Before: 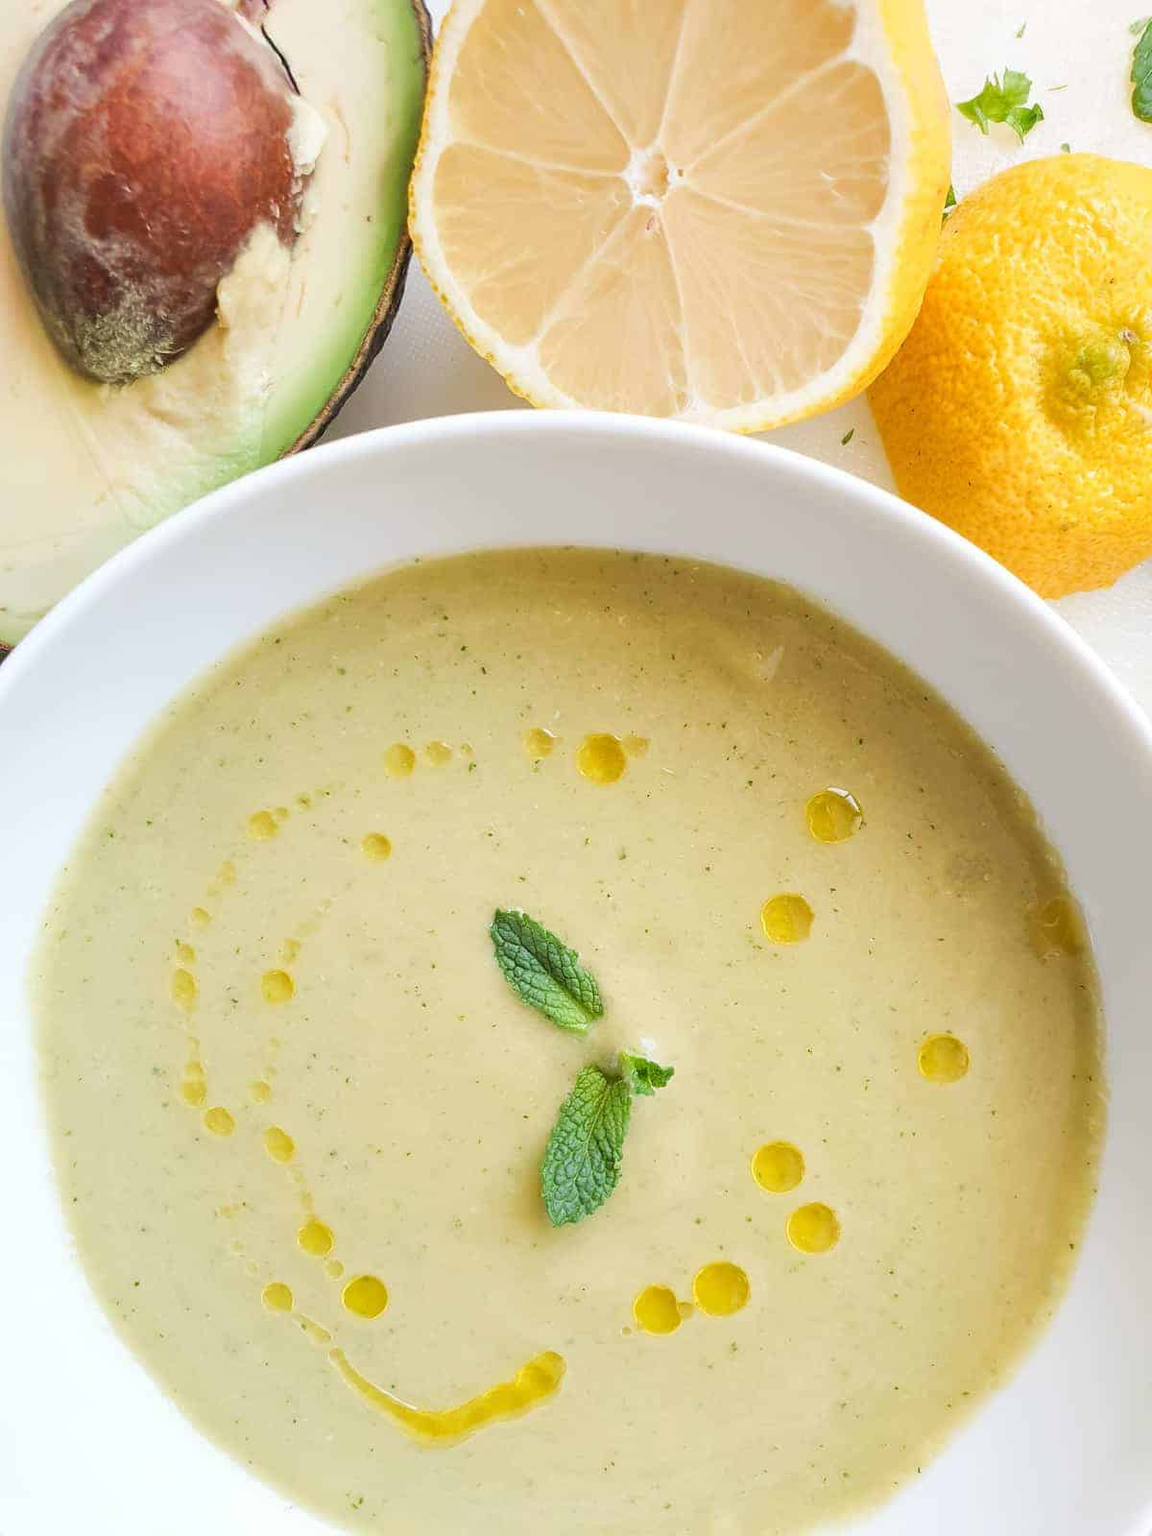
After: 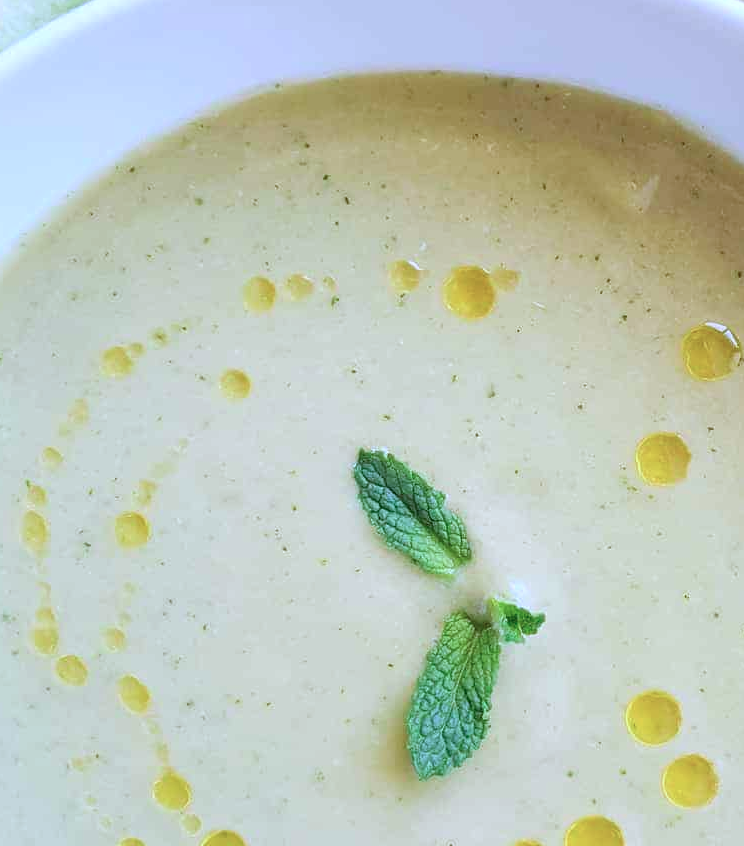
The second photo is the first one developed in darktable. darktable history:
crop: left 13.142%, top 31.152%, right 24.79%, bottom 15.96%
color calibration: illuminant as shot in camera, adaptation linear Bradford (ICC v4), x 0.407, y 0.404, temperature 3546.02 K
color correction: highlights a* 3.72, highlights b* 5.13
